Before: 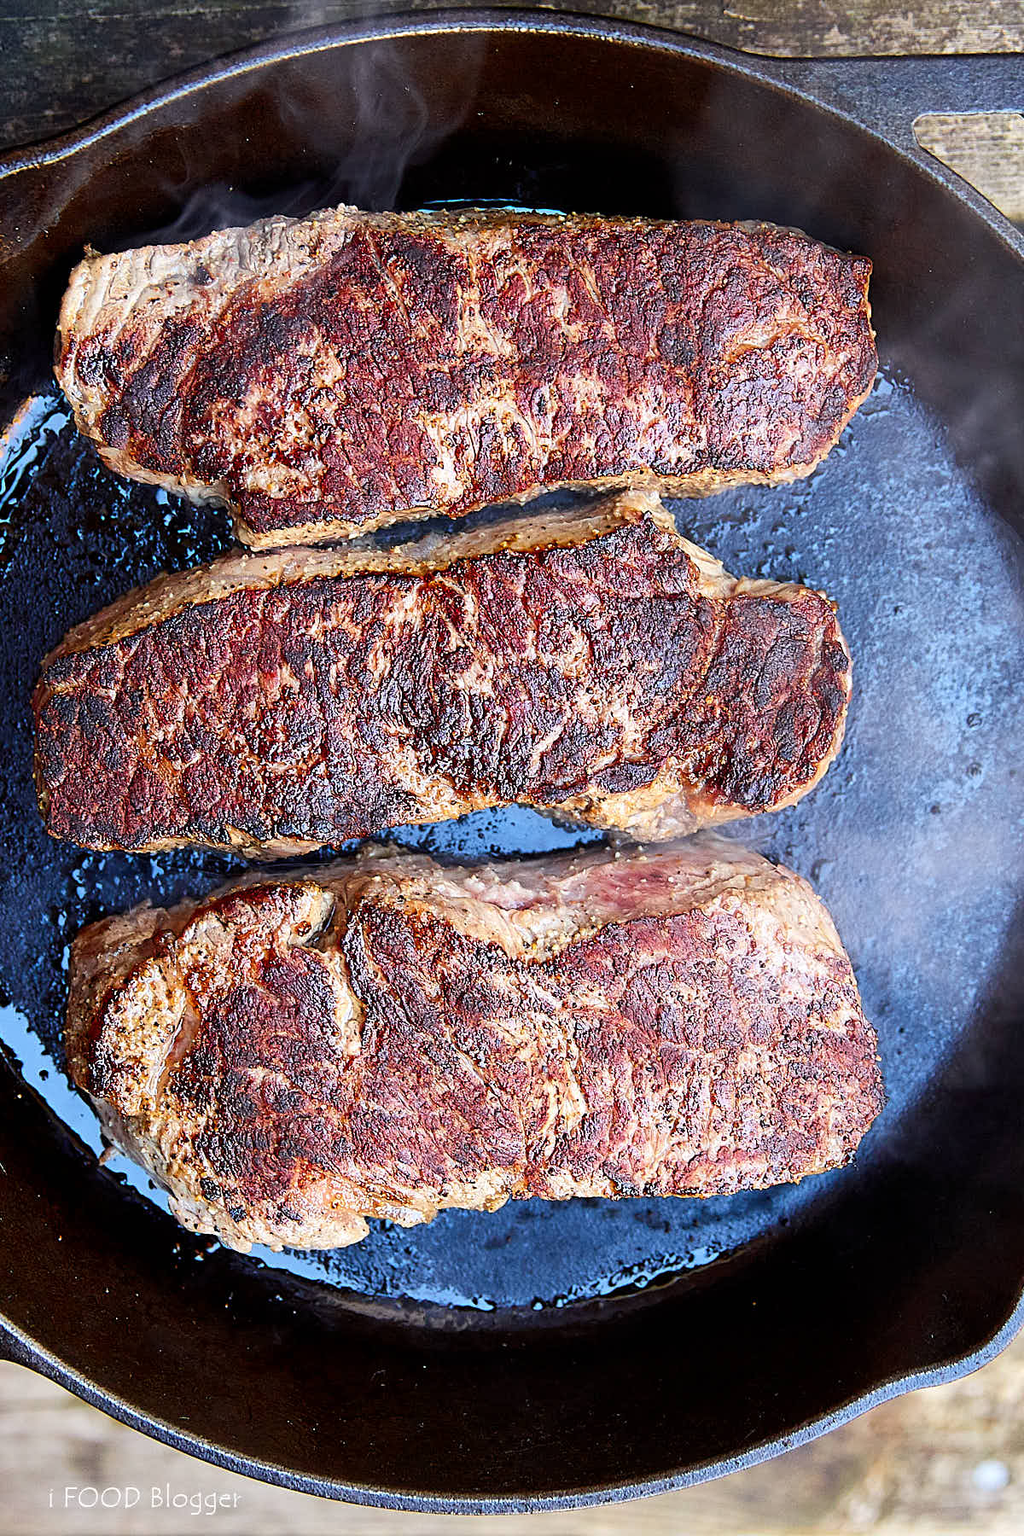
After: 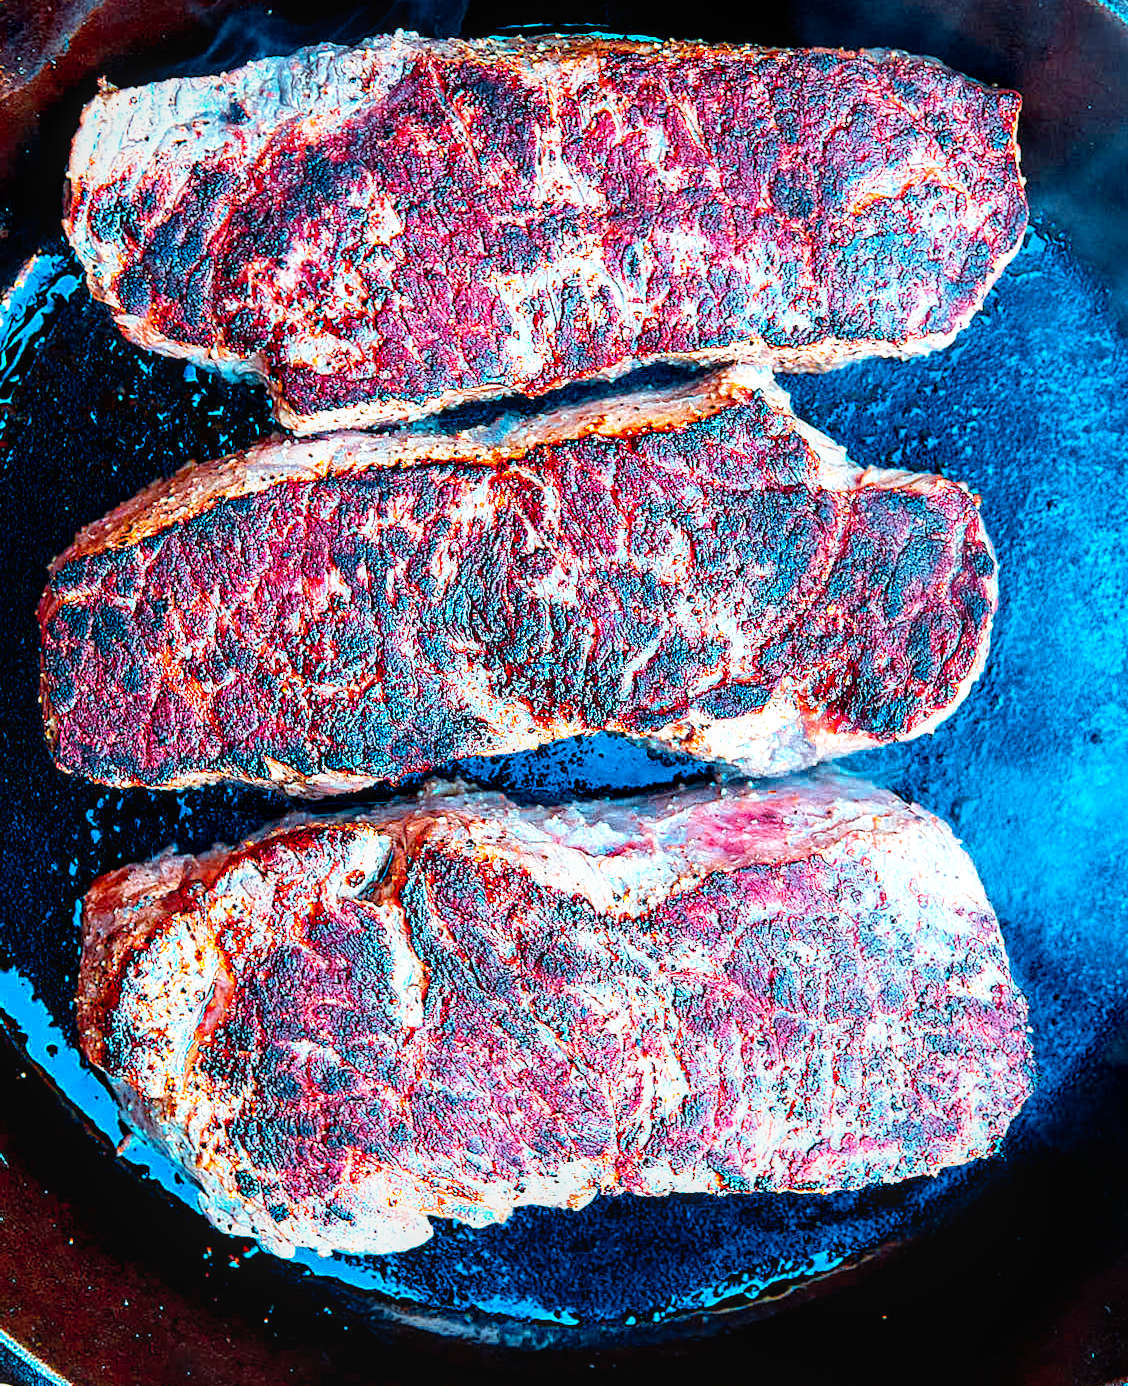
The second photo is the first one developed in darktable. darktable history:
exposure: exposure 0.203 EV, compensate highlight preservation false
color calibration: output R [1.422, -0.35, -0.252, 0], output G [-0.238, 1.259, -0.084, 0], output B [-0.081, -0.196, 1.58, 0], output brightness [0.49, 0.671, -0.57, 0], illuminant custom, x 0.368, y 0.373, temperature 4343.27 K
crop and rotate: angle 0.059°, top 11.607%, right 5.782%, bottom 11.255%
local contrast: detail 130%
filmic rgb: black relative exposure -12.03 EV, white relative exposure 2.82 EV, target black luminance 0%, hardness 8.05, latitude 69.79%, contrast 1.14, highlights saturation mix 11.21%, shadows ↔ highlights balance -0.392%, preserve chrominance no, color science v3 (2019), use custom middle-gray values true
